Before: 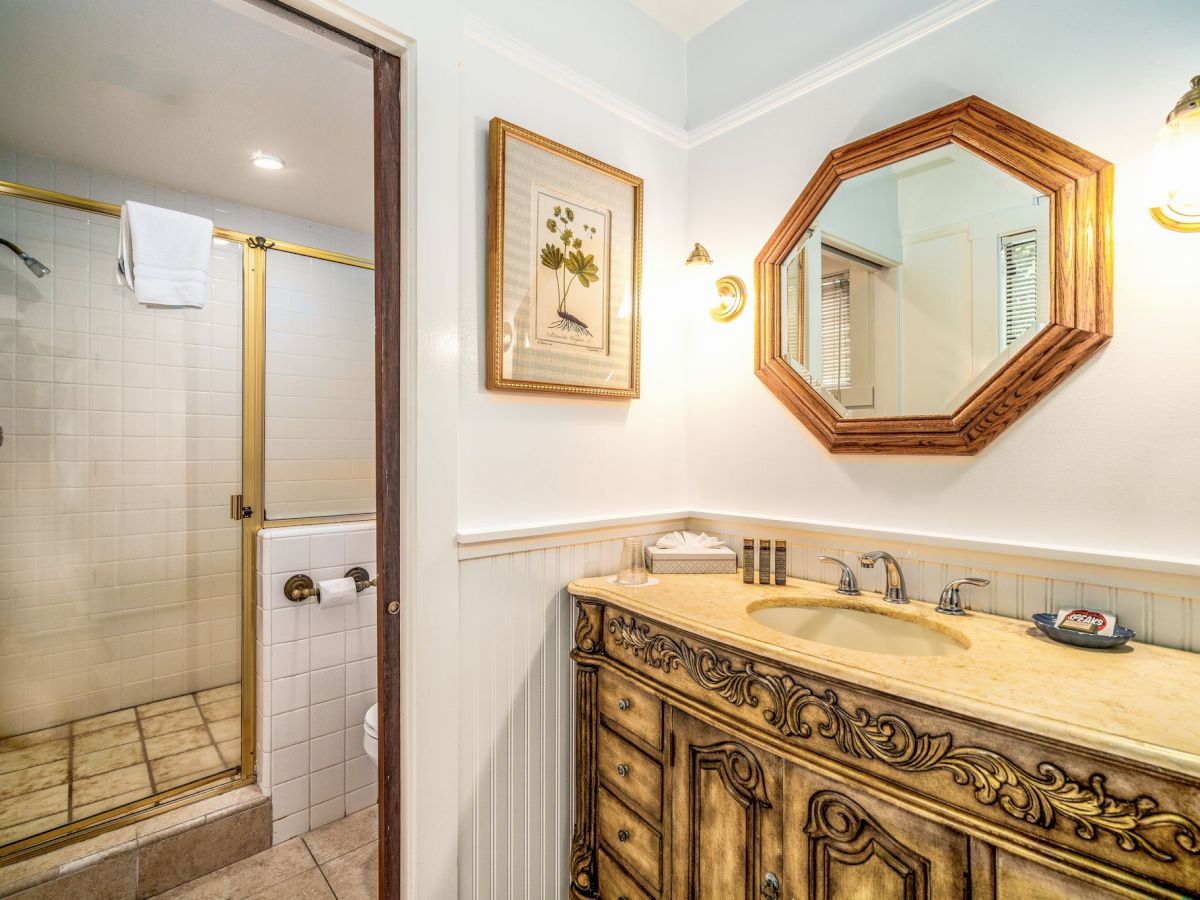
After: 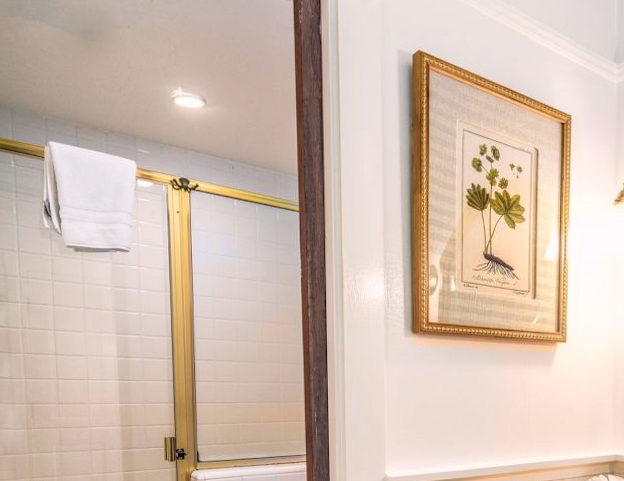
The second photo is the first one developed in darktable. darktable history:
rotate and perspective: rotation 0.074°, lens shift (vertical) 0.096, lens shift (horizontal) -0.041, crop left 0.043, crop right 0.952, crop top 0.024, crop bottom 0.979
crop and rotate: left 3.047%, top 7.509%, right 42.236%, bottom 37.598%
color balance rgb: shadows lift › chroma 1.41%, shadows lift › hue 260°, power › chroma 0.5%, power › hue 260°, highlights gain › chroma 1%, highlights gain › hue 27°, saturation formula JzAzBz (2021)
rgb curve: curves: ch0 [(0, 0) (0.093, 0.159) (0.241, 0.265) (0.414, 0.42) (1, 1)], compensate middle gray true, preserve colors basic power
contrast equalizer: octaves 7, y [[0.6 ×6], [0.55 ×6], [0 ×6], [0 ×6], [0 ×6]], mix 0.15
